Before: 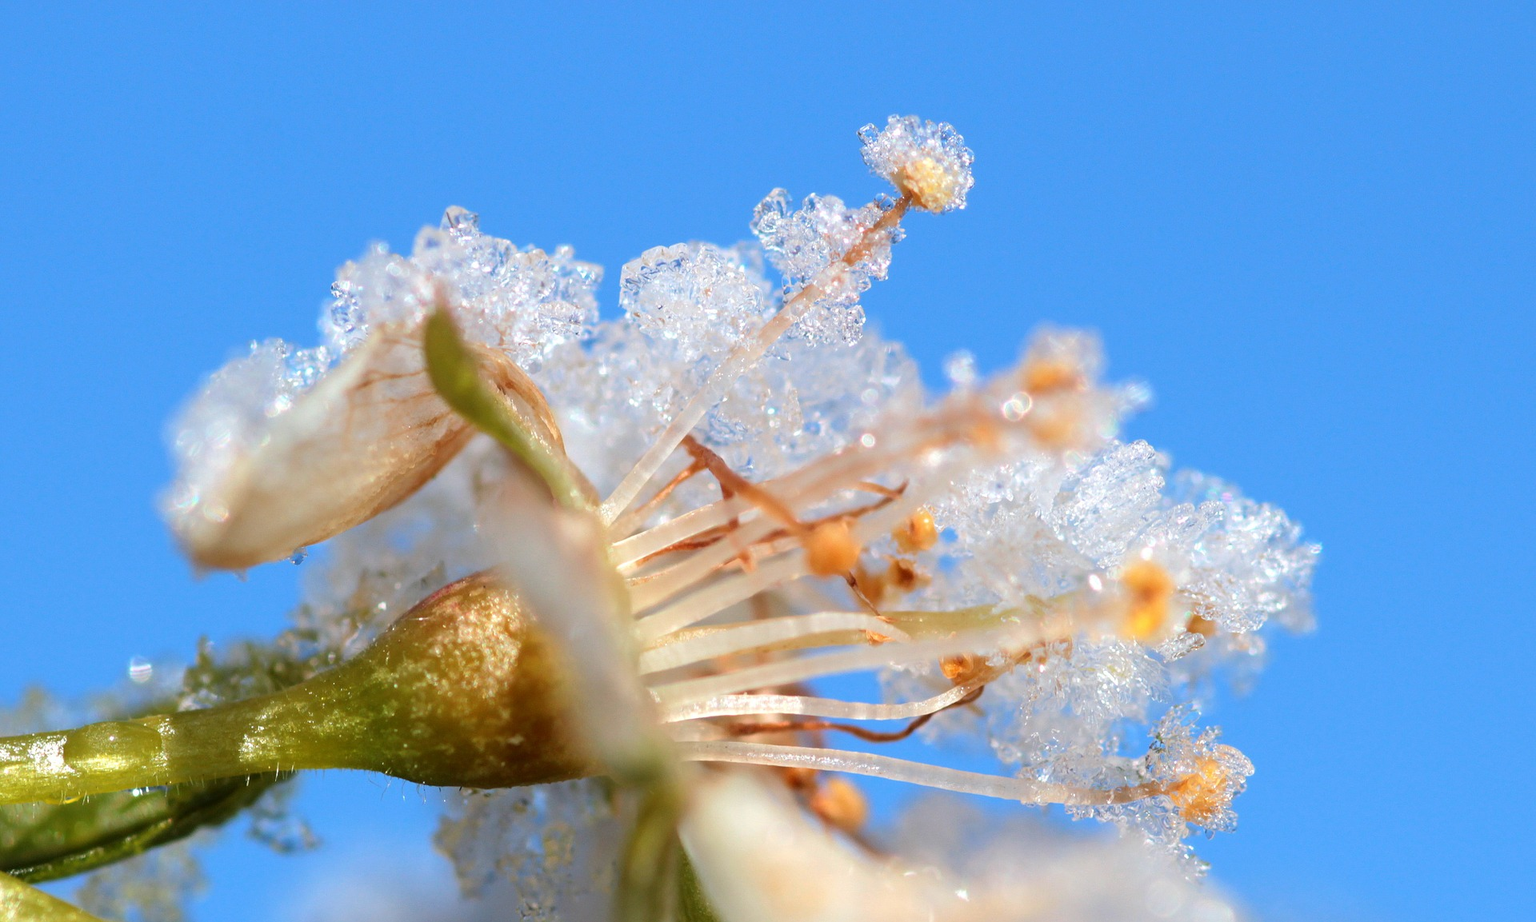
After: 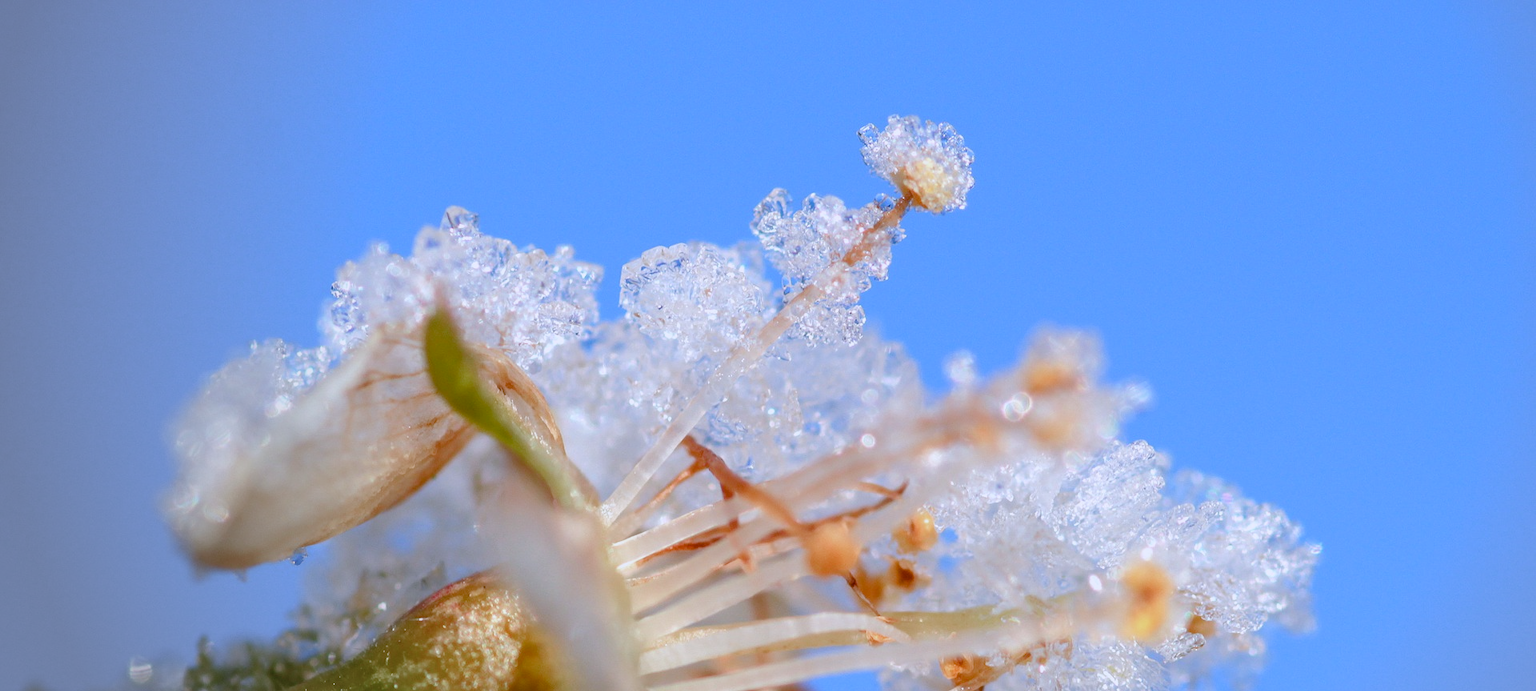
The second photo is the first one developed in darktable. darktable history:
crop: bottom 24.967%
white balance: red 0.967, blue 1.119, emerald 0.756
vignetting: fall-off start 73.57%, center (0.22, -0.235)
color balance rgb: shadows lift › chroma 1%, shadows lift › hue 113°, highlights gain › chroma 0.2%, highlights gain › hue 333°, perceptual saturation grading › global saturation 20%, perceptual saturation grading › highlights -50%, perceptual saturation grading › shadows 25%, contrast -10%
